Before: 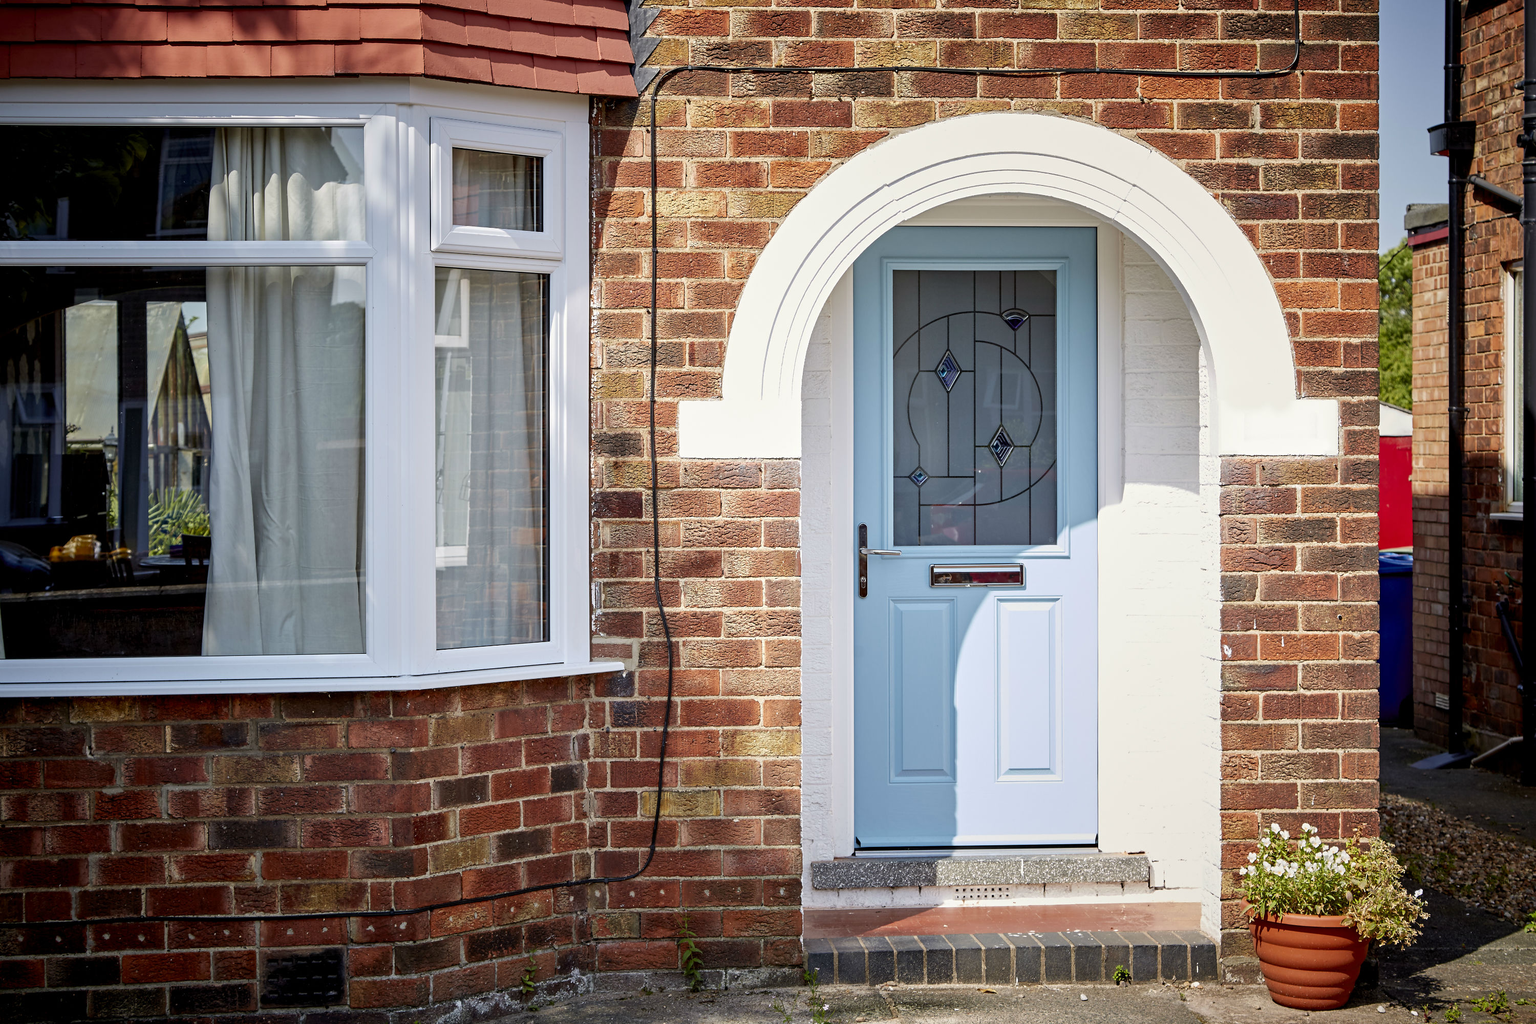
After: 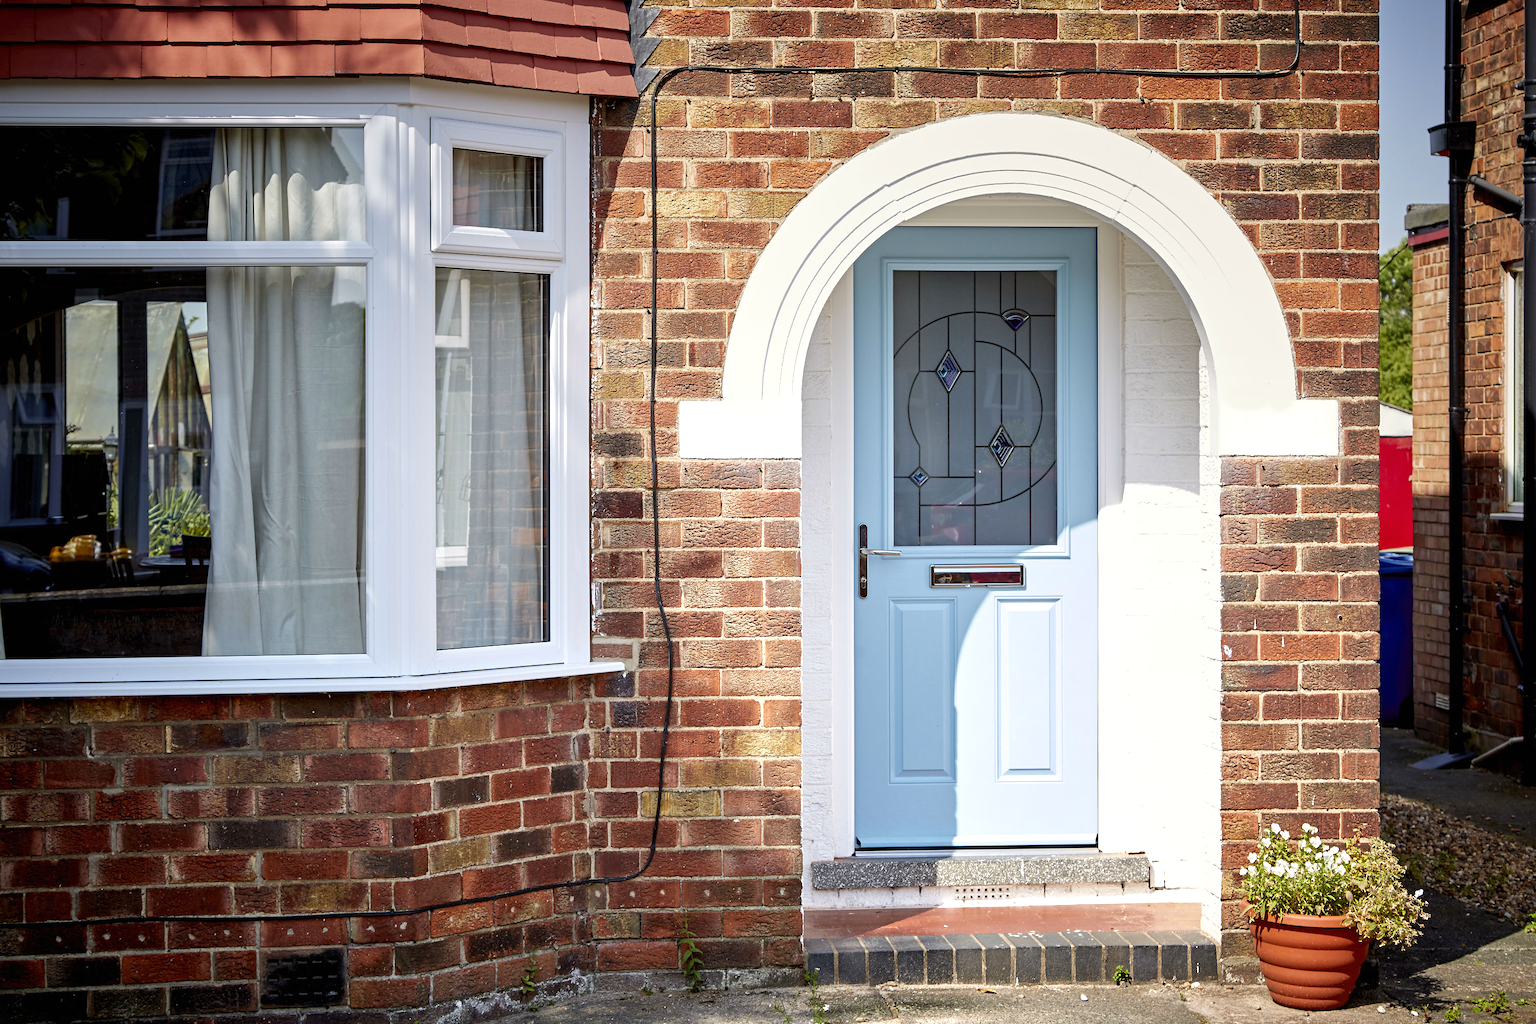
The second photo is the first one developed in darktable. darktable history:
exposure: black level correction 0, exposure 0.7 EV, compensate exposure bias true, compensate highlight preservation false
graduated density: rotation 5.63°, offset 76.9
